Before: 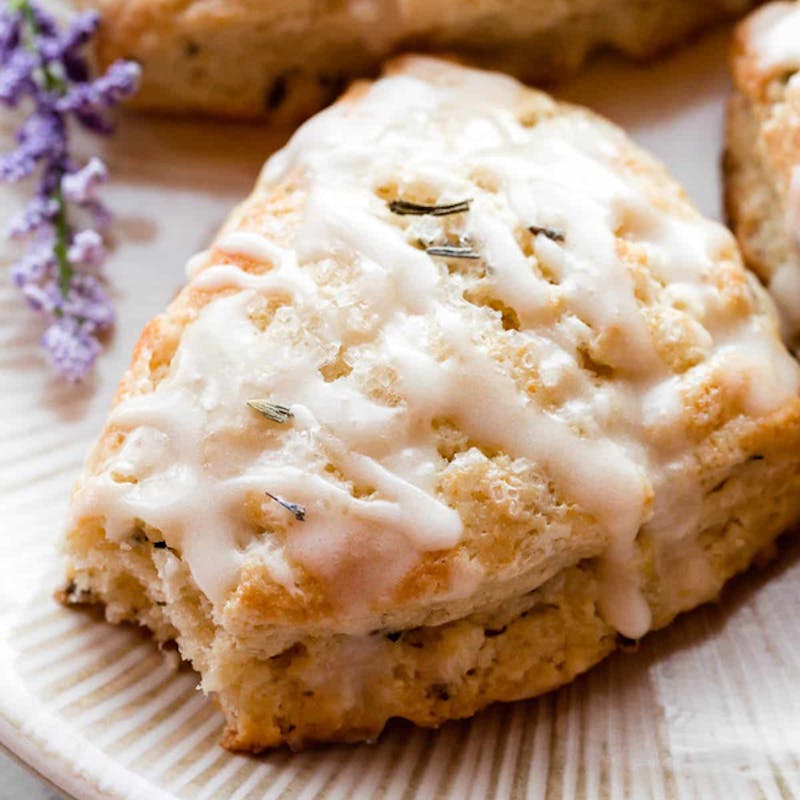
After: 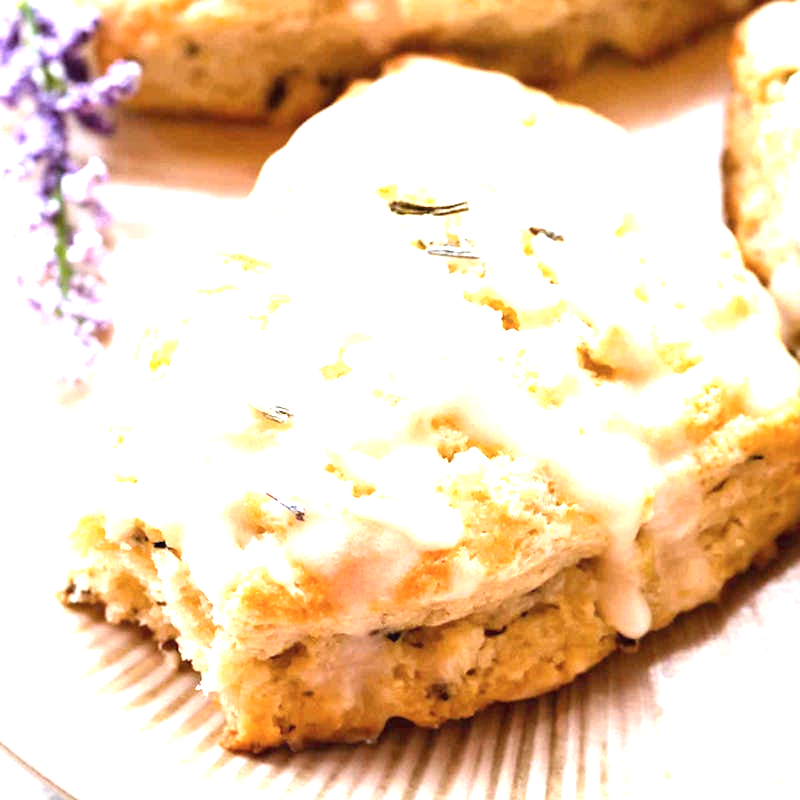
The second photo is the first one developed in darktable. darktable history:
contrast brightness saturation: saturation -0.068
exposure: black level correction 0, exposure 1.744 EV, compensate highlight preservation false
